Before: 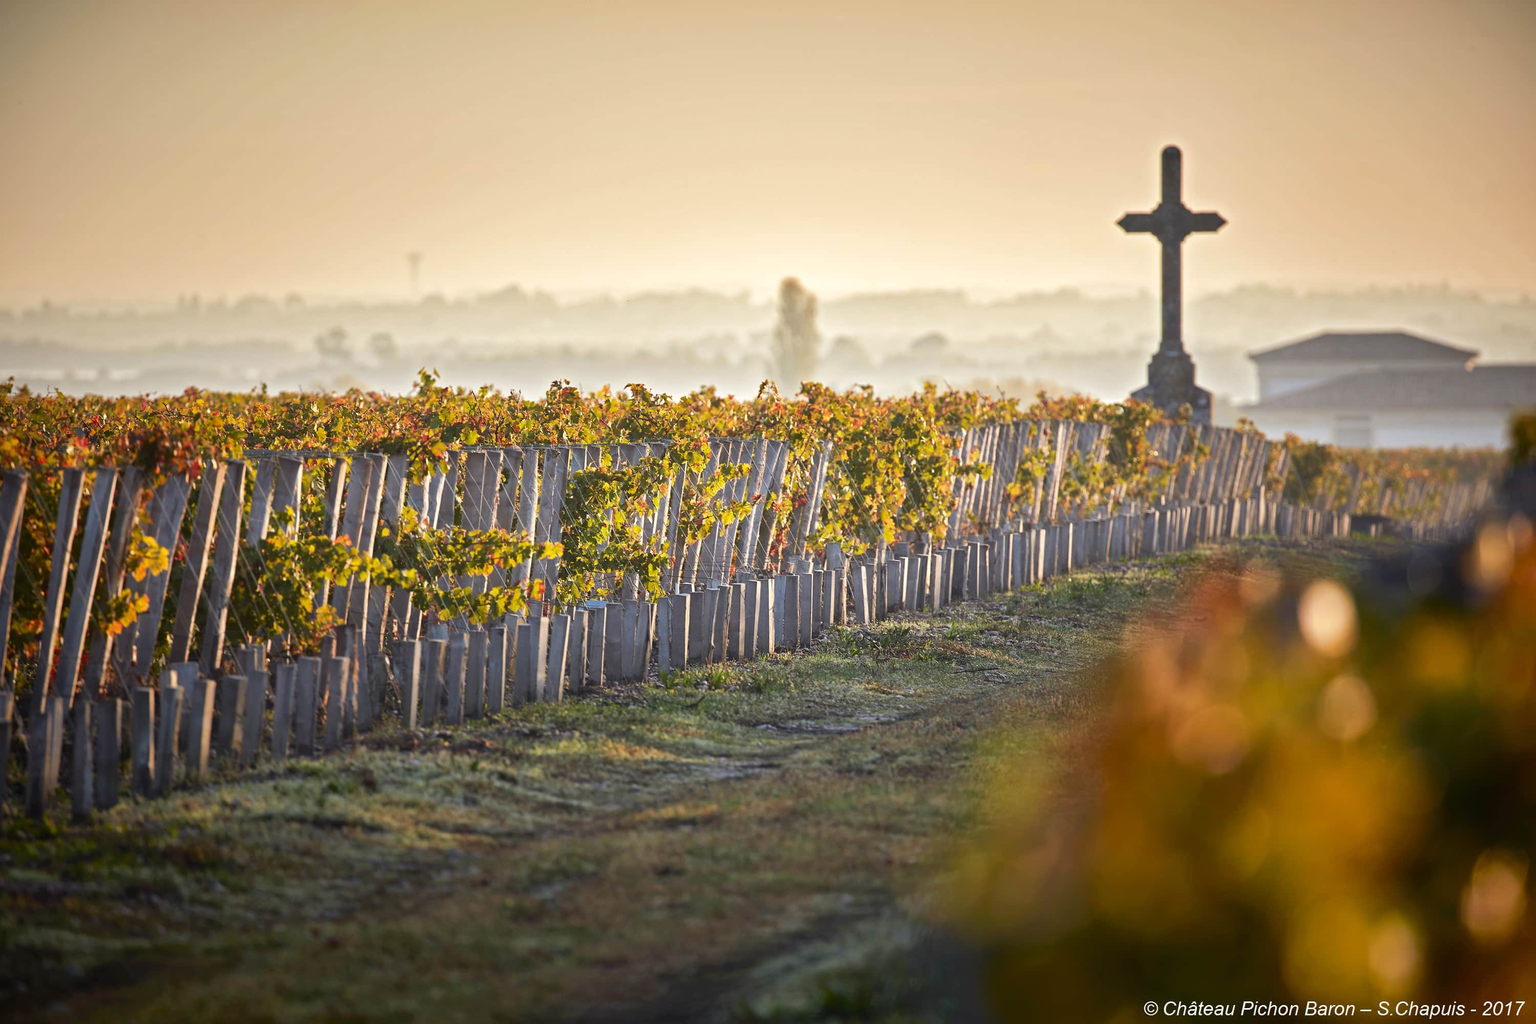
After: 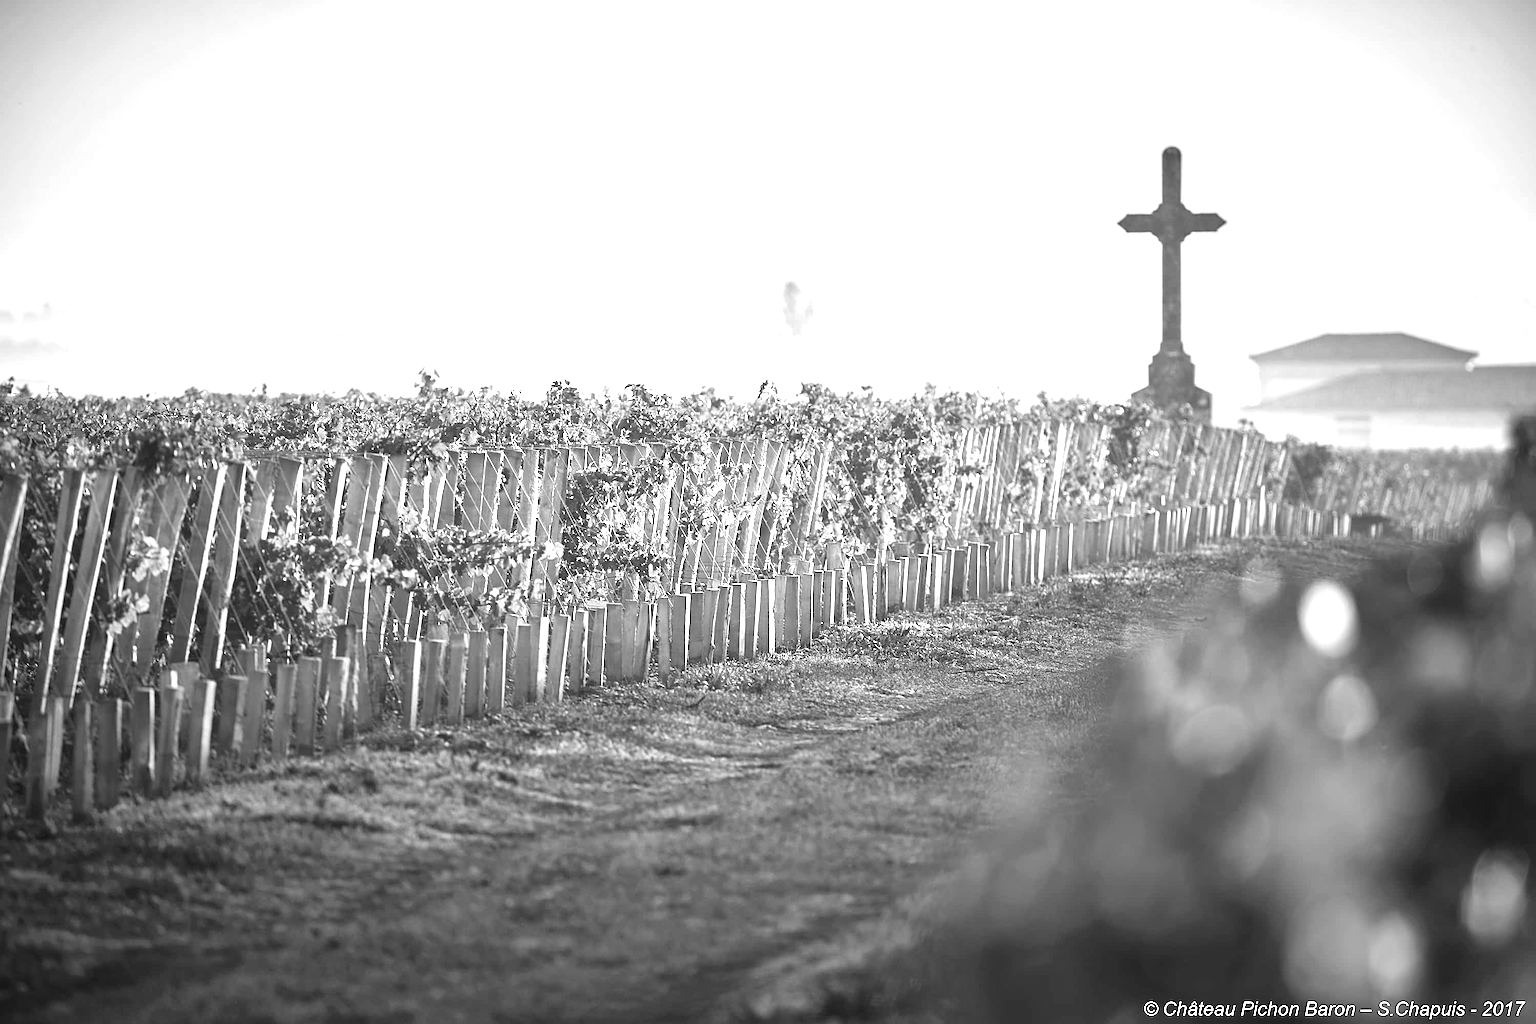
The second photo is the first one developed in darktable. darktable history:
exposure: black level correction 0, exposure 1.45 EV, compensate exposure bias true, compensate highlight preservation false
sharpen: on, module defaults
color calibration: output gray [0.22, 0.42, 0.37, 0], gray › normalize channels true, illuminant same as pipeline (D50), adaptation XYZ, x 0.346, y 0.359, gamut compression 0
